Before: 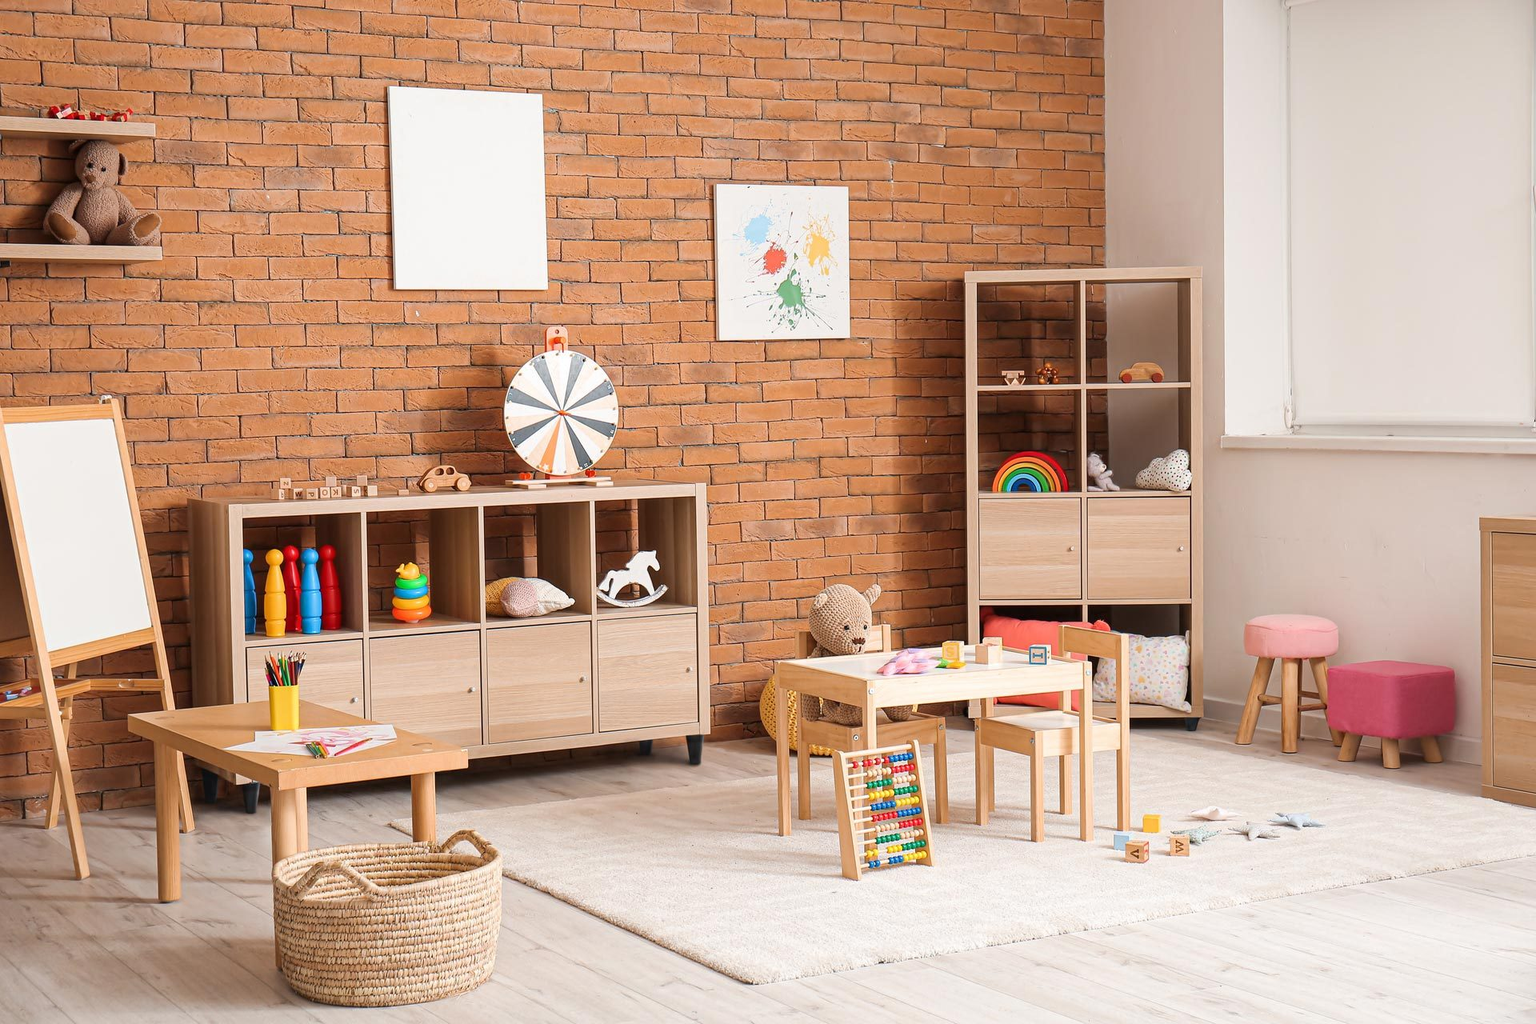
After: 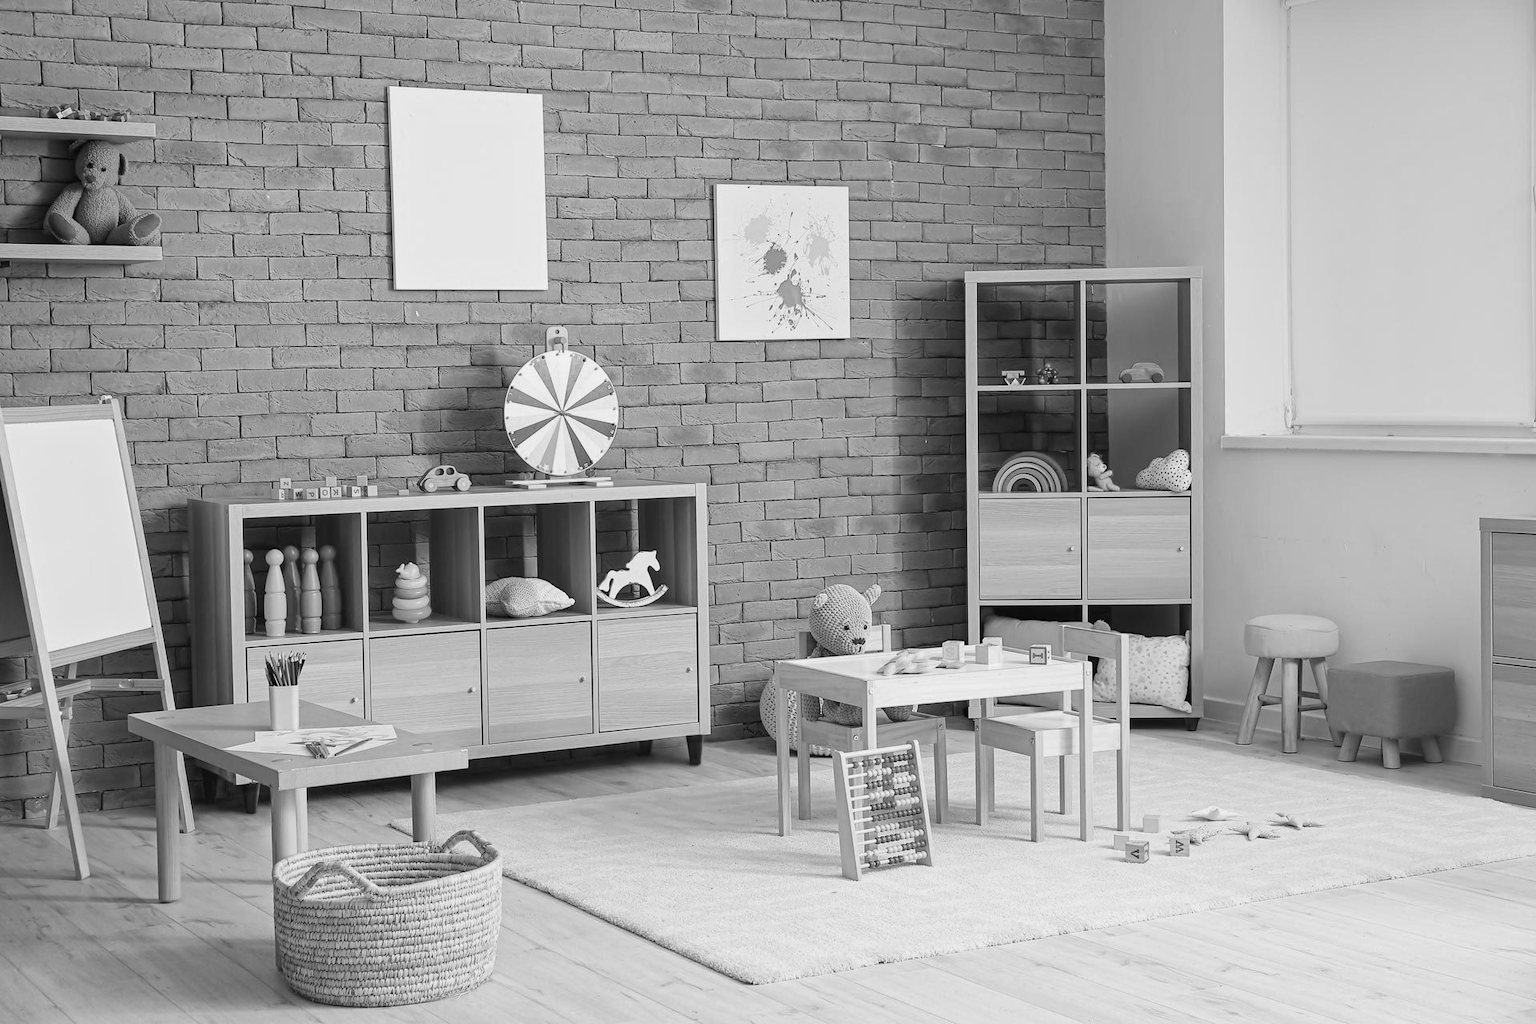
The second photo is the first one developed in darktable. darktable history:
contrast brightness saturation: contrast -0.02, brightness -0.01, saturation 0.03
monochrome: a 30.25, b 92.03
